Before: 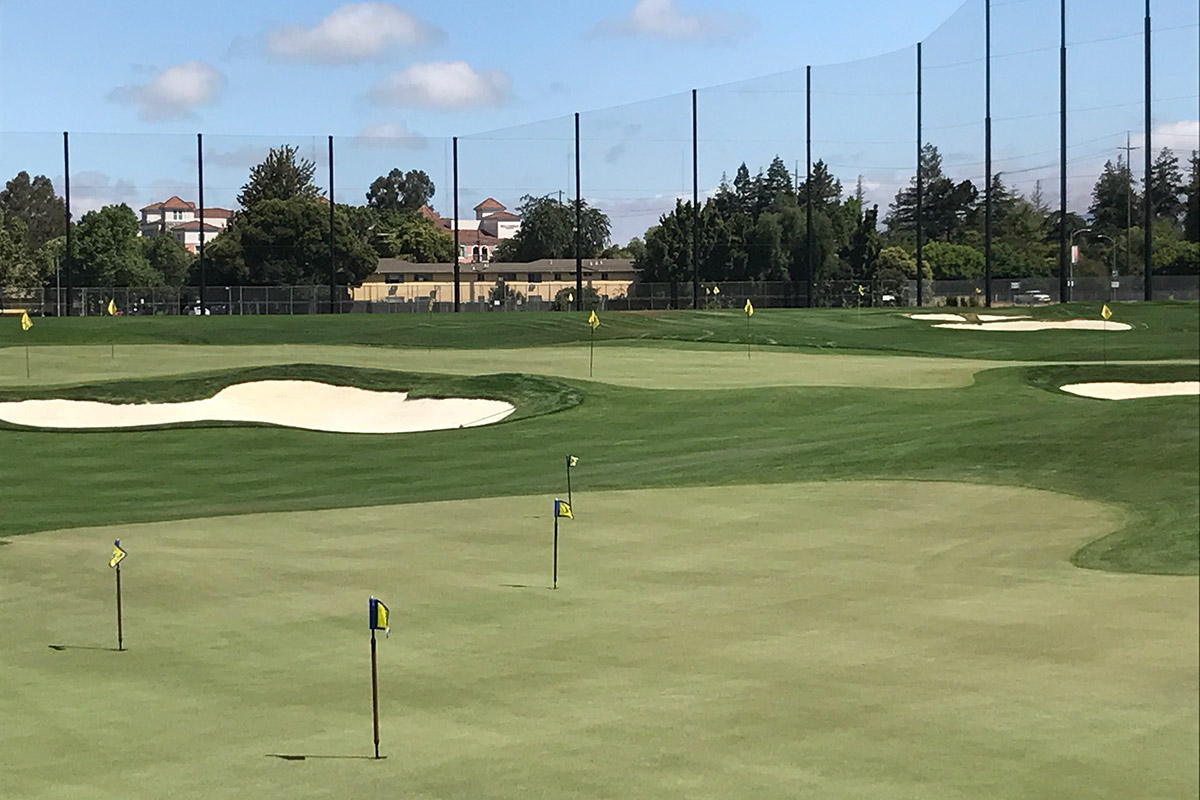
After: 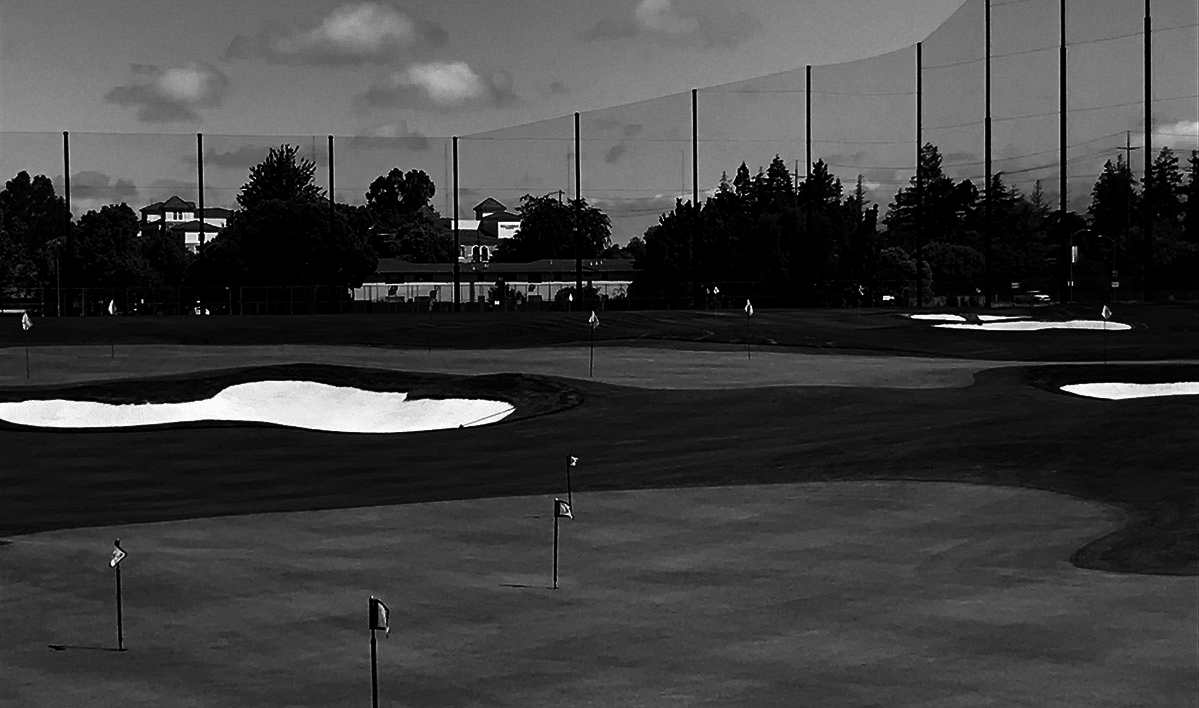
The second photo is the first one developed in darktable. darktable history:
contrast brightness saturation: contrast 0.02, brightness -1, saturation -1
crop and rotate: top 0%, bottom 11.49%
exposure: black level correction 0.009, compensate highlight preservation false
